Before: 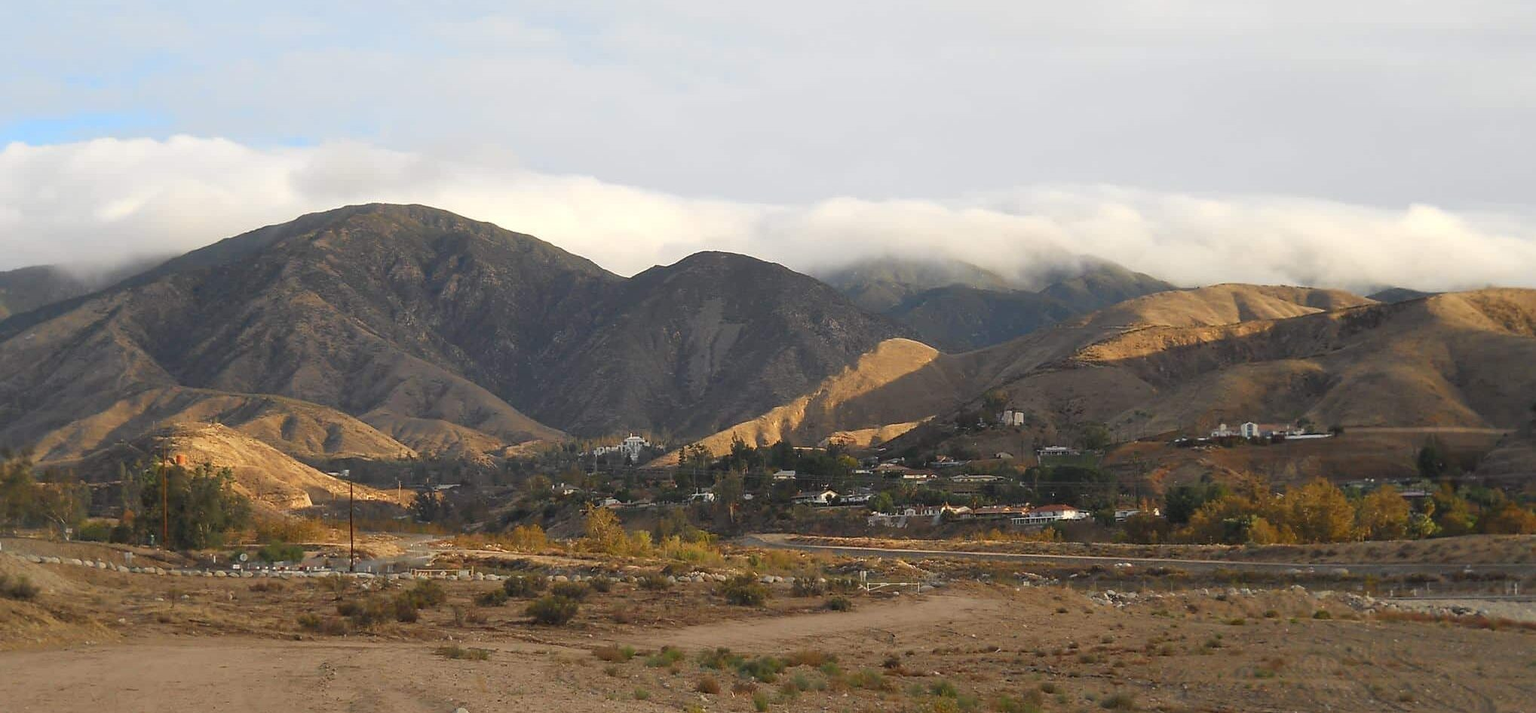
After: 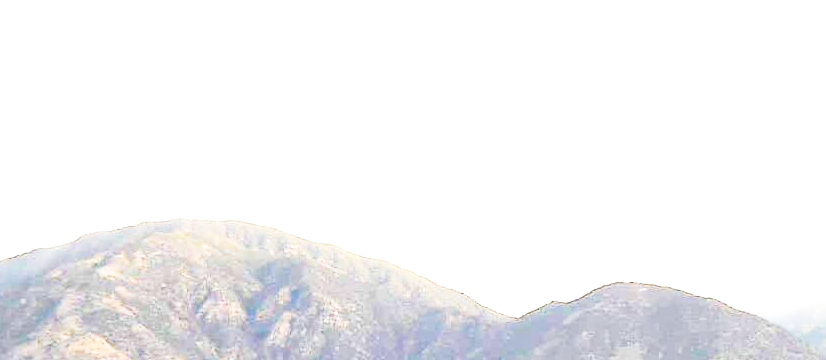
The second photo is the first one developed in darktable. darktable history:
exposure: exposure 1.253 EV, compensate highlight preservation false
base curve: curves: ch0 [(0, 0) (0.012, 0.01) (0.073, 0.168) (0.31, 0.711) (0.645, 0.957) (1, 1)], preserve colors none
tone equalizer: -8 EV -0.381 EV, -7 EV -0.379 EV, -6 EV -0.353 EV, -5 EV -0.207 EV, -3 EV 0.224 EV, -2 EV 0.351 EV, -1 EV 0.395 EV, +0 EV 0.432 EV
crop: left 15.578%, top 5.446%, right 43.826%, bottom 56.449%
velvia: on, module defaults
